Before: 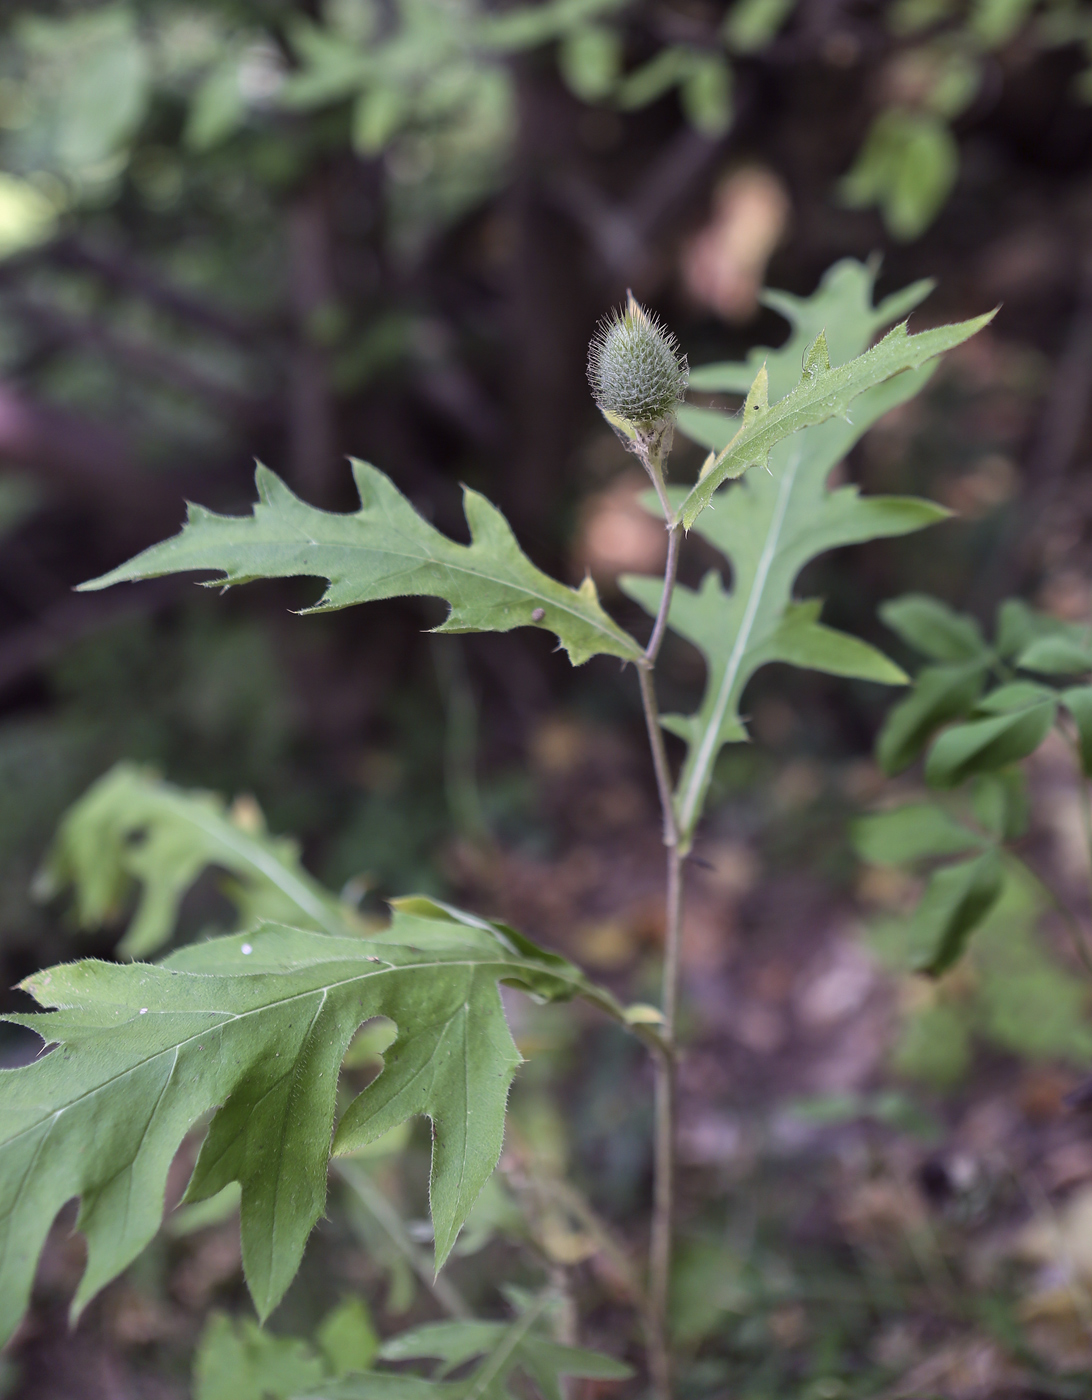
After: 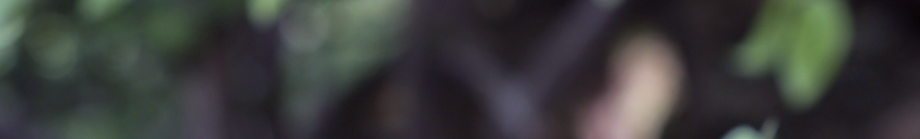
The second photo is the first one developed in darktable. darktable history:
white balance: red 0.925, blue 1.046
crop and rotate: left 9.644%, top 9.491%, right 6.021%, bottom 80.509%
